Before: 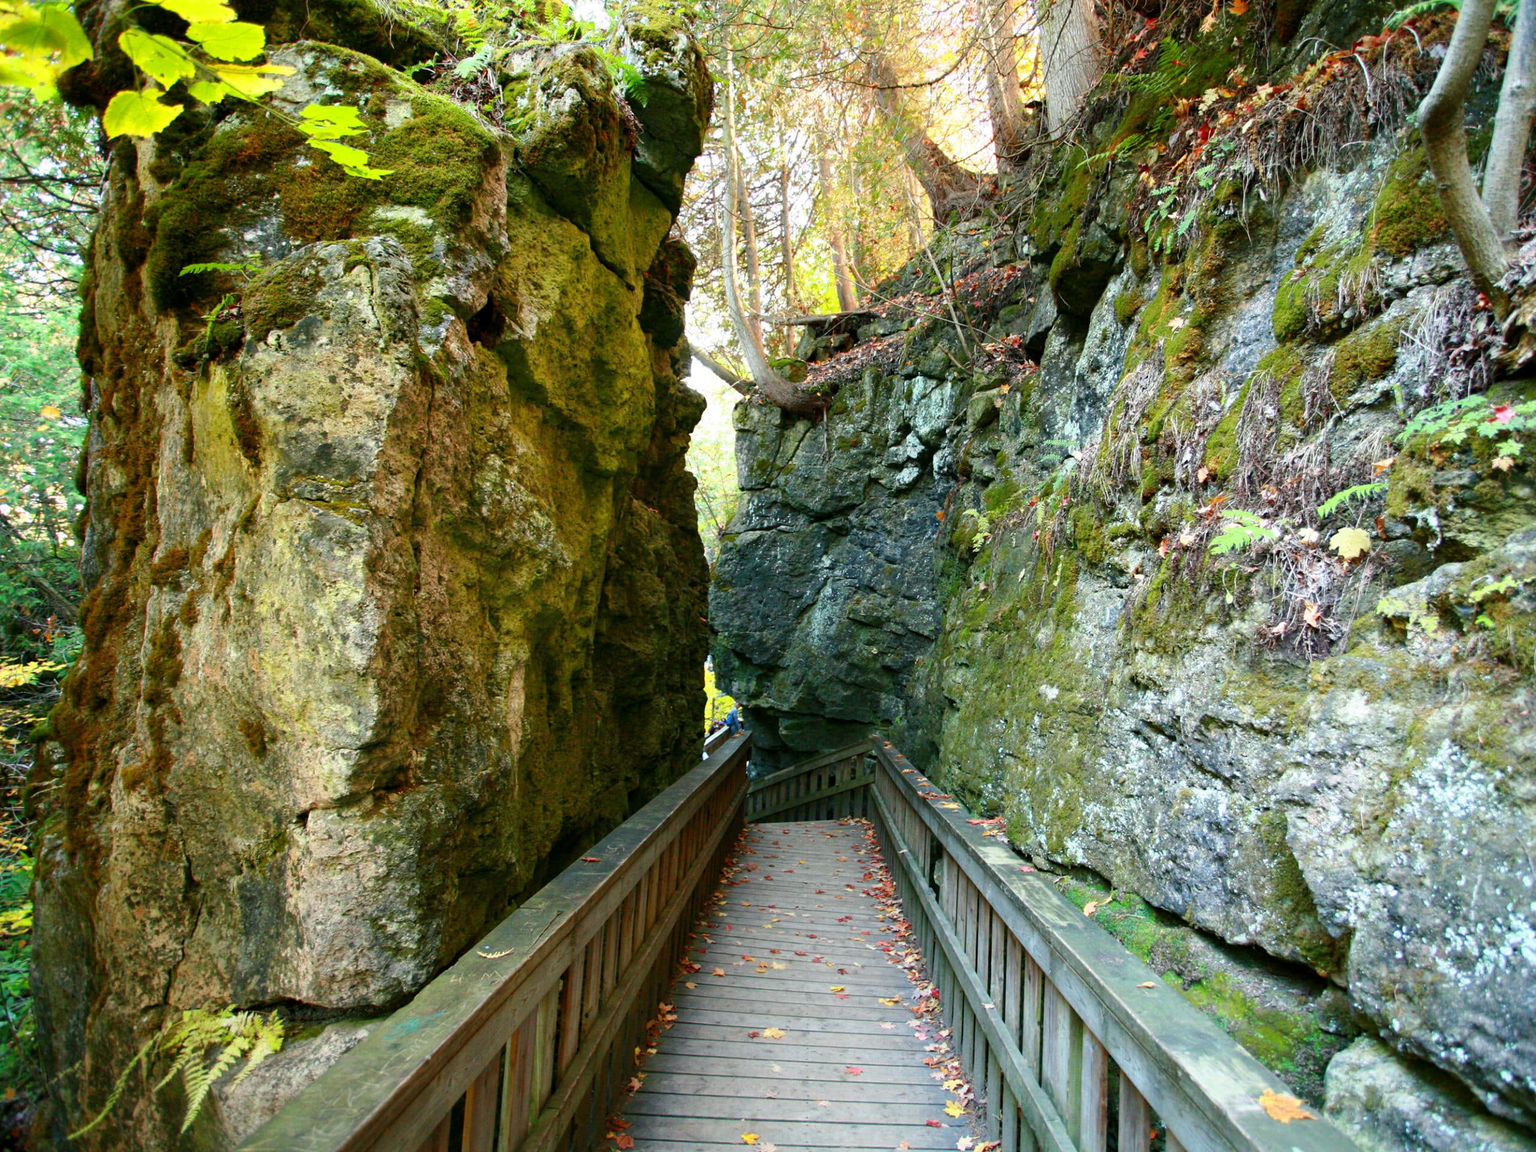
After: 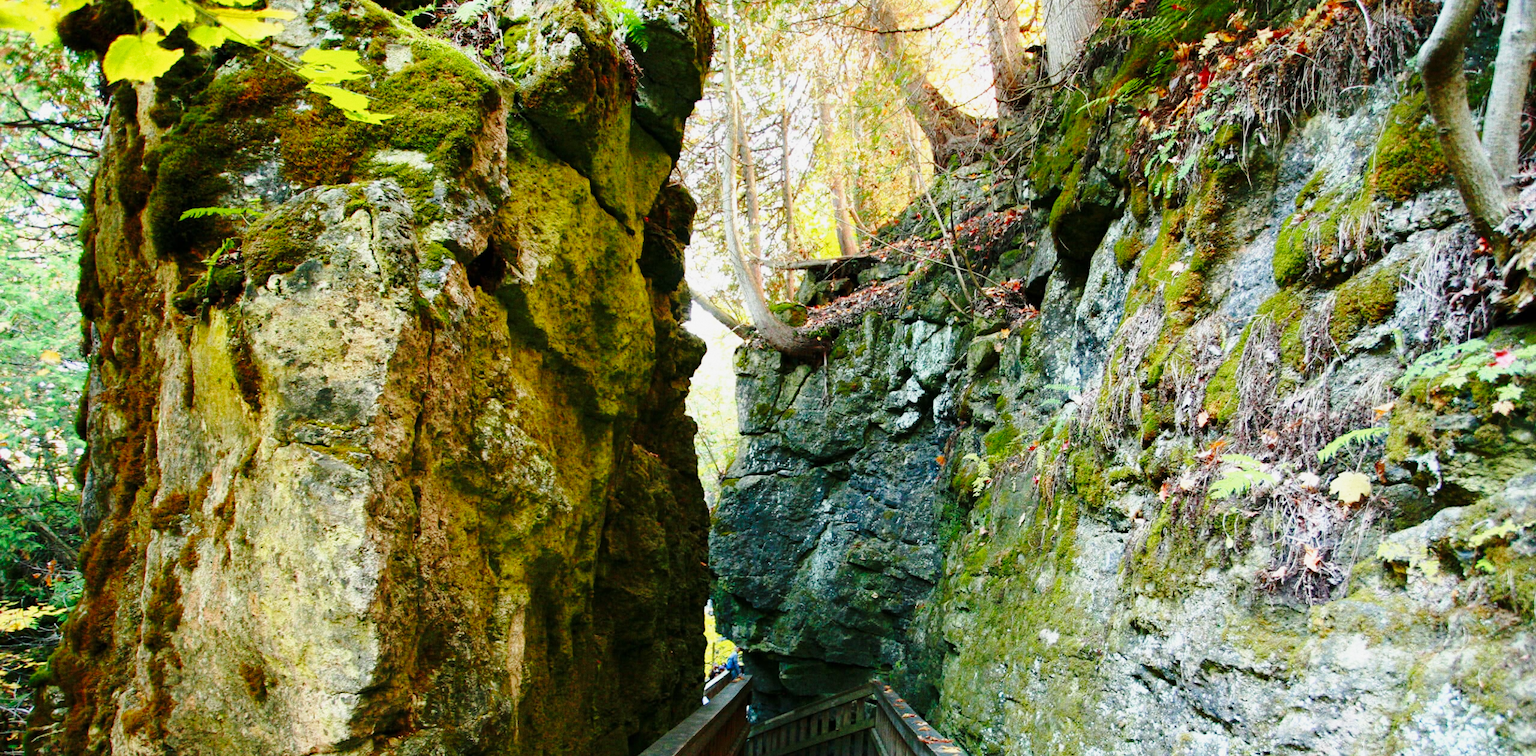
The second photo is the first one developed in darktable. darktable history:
crop and rotate: top 4.848%, bottom 29.503%
grain: coarseness 0.09 ISO
base curve: curves: ch0 [(0, 0) (0.028, 0.03) (0.121, 0.232) (0.46, 0.748) (0.859, 0.968) (1, 1)], preserve colors none
exposure: exposure -0.492 EV, compensate highlight preservation false
